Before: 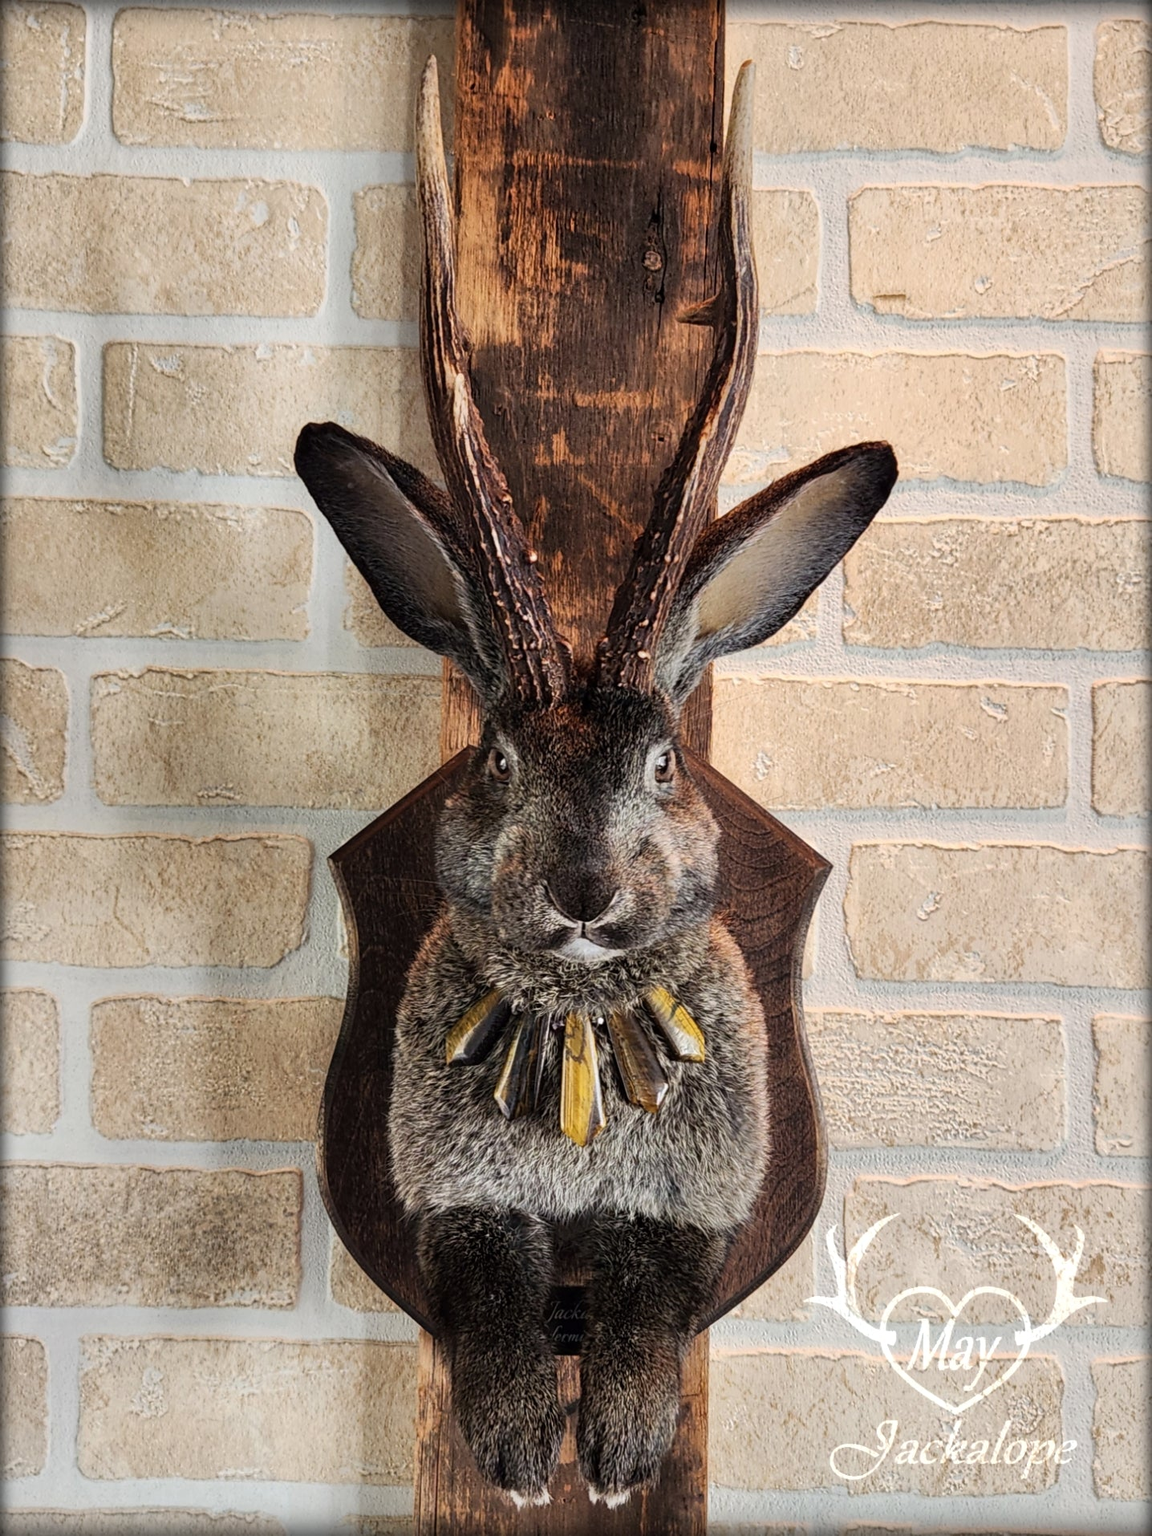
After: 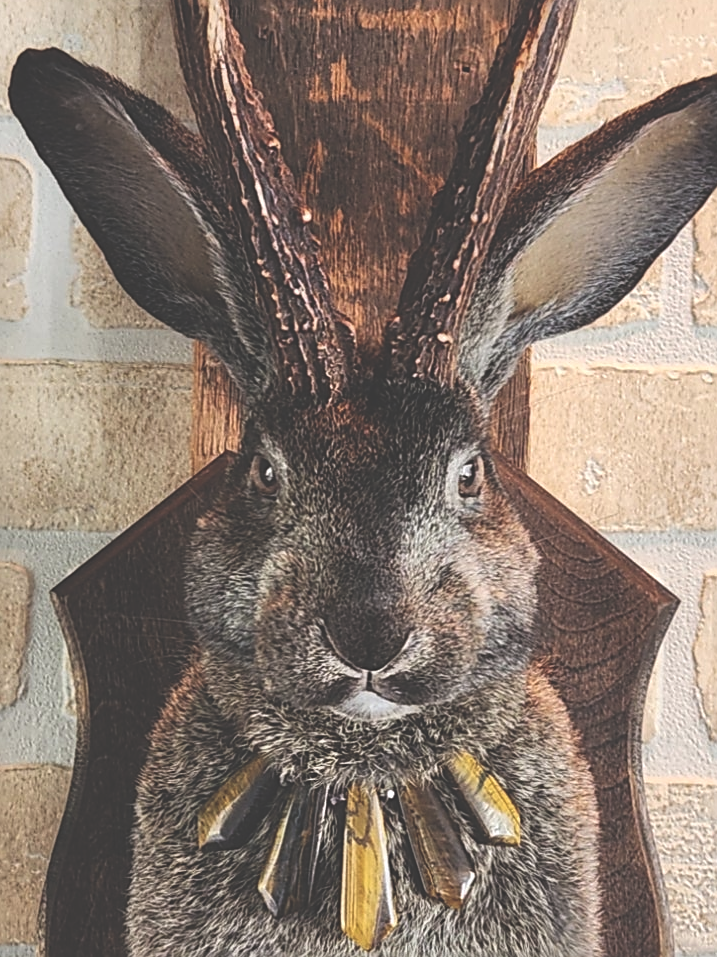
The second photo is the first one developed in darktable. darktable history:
crop: left 25%, top 25%, right 25%, bottom 25%
exposure: black level correction -0.041, exposure 0.064 EV, compensate highlight preservation false
sharpen: on, module defaults
